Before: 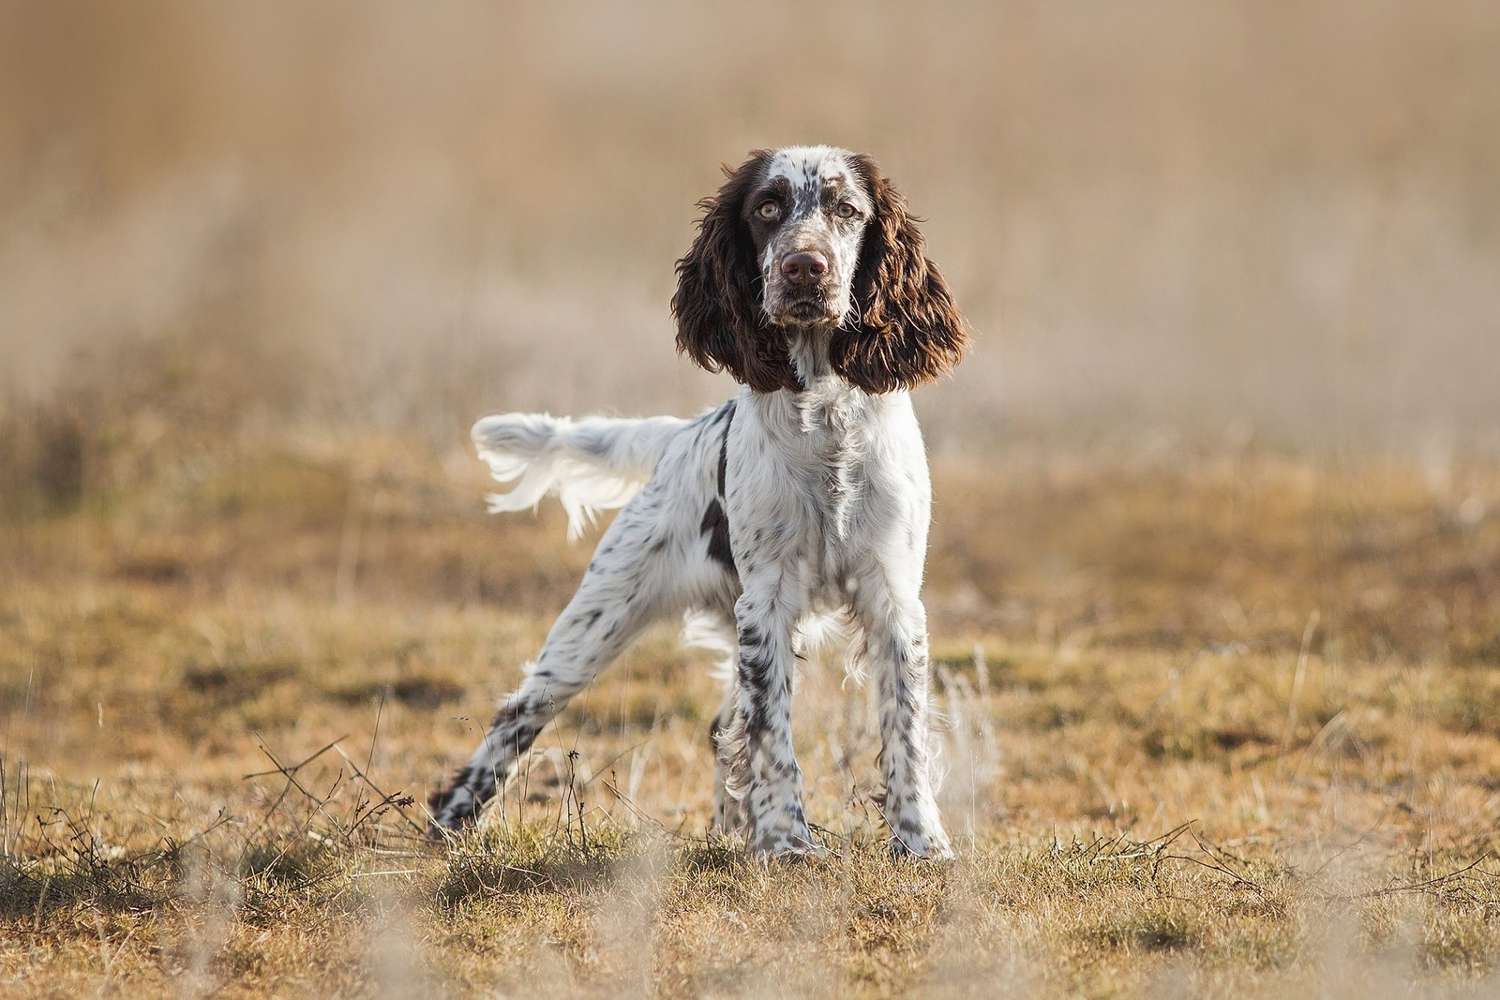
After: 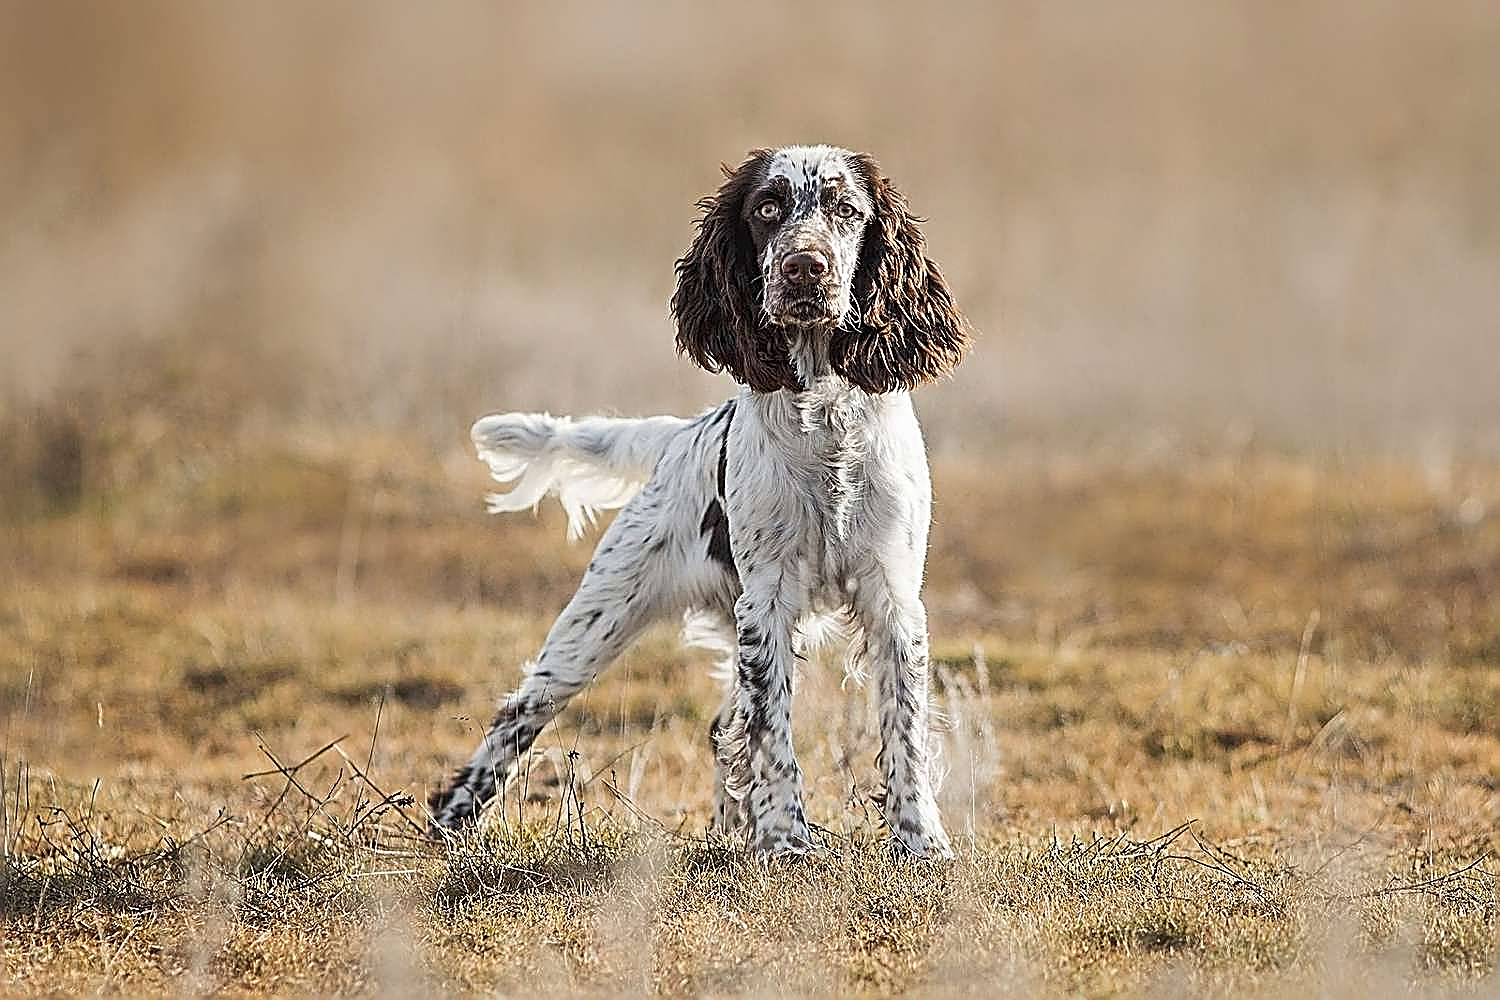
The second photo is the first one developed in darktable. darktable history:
sharpen: amount 1.998
